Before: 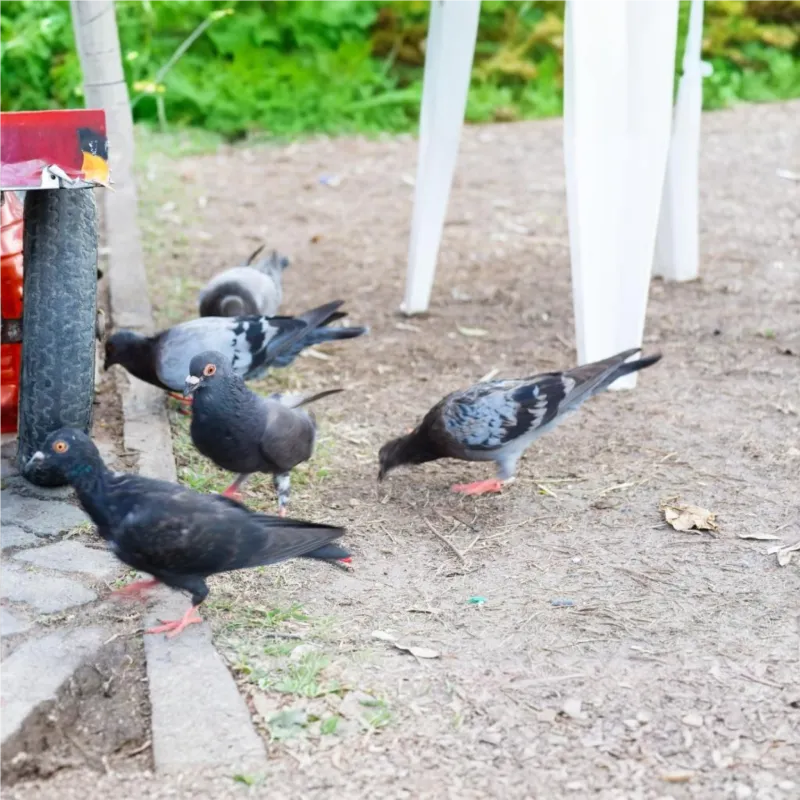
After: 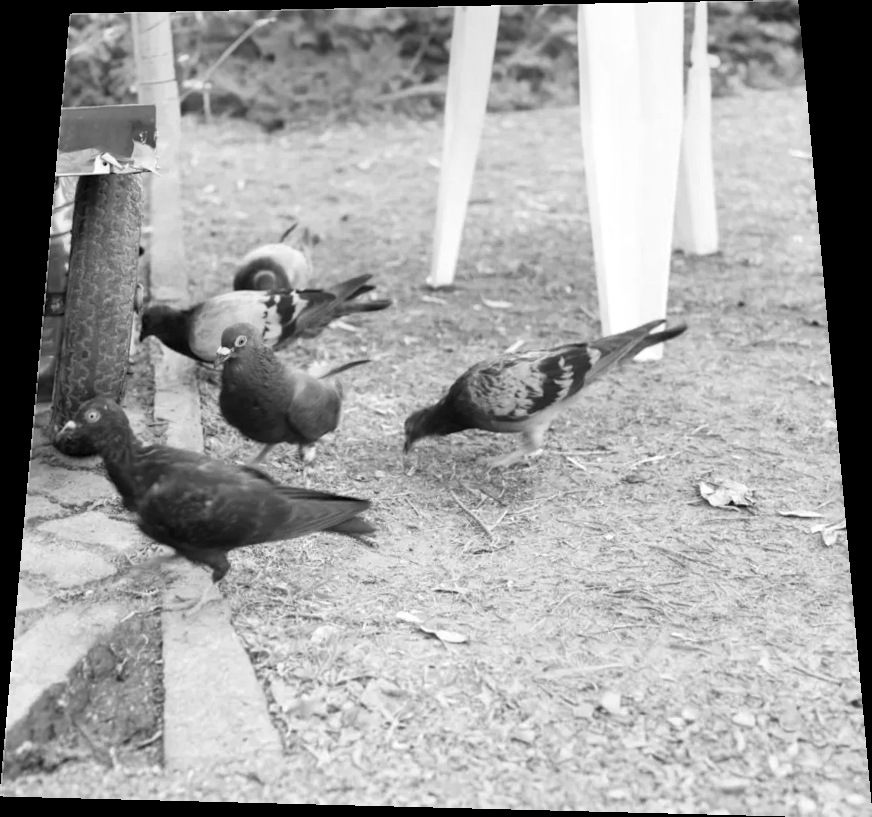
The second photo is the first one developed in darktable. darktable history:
local contrast: mode bilateral grid, contrast 20, coarseness 50, detail 120%, midtone range 0.2
rotate and perspective: rotation 0.128°, lens shift (vertical) -0.181, lens shift (horizontal) -0.044, shear 0.001, automatic cropping off
monochrome: size 1
